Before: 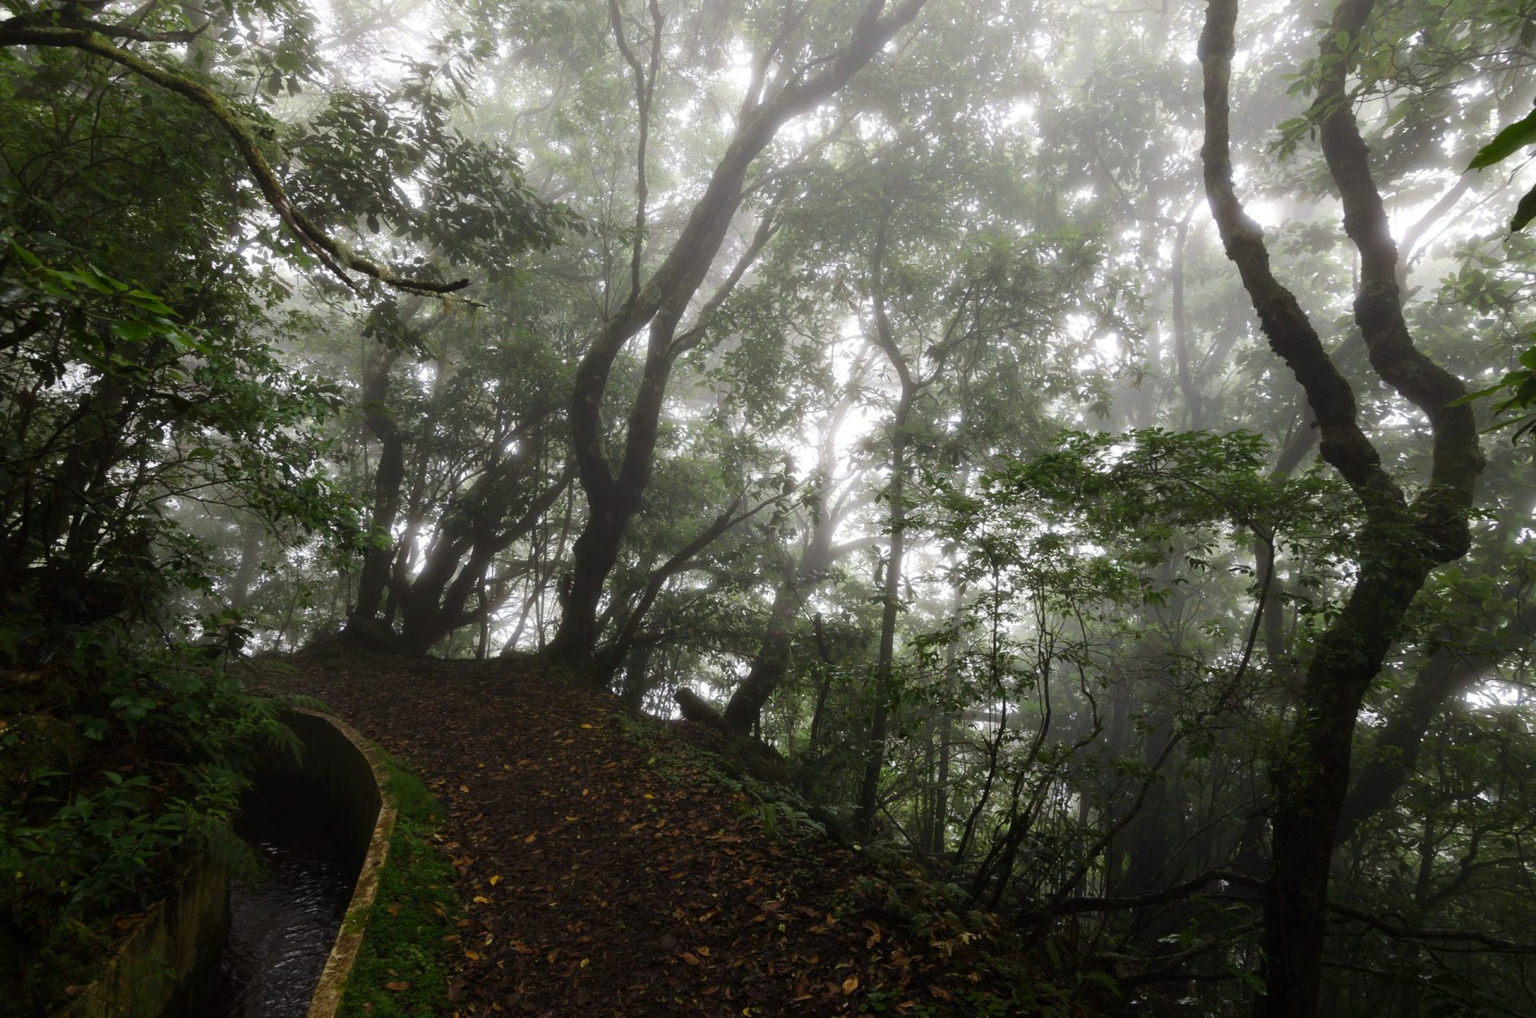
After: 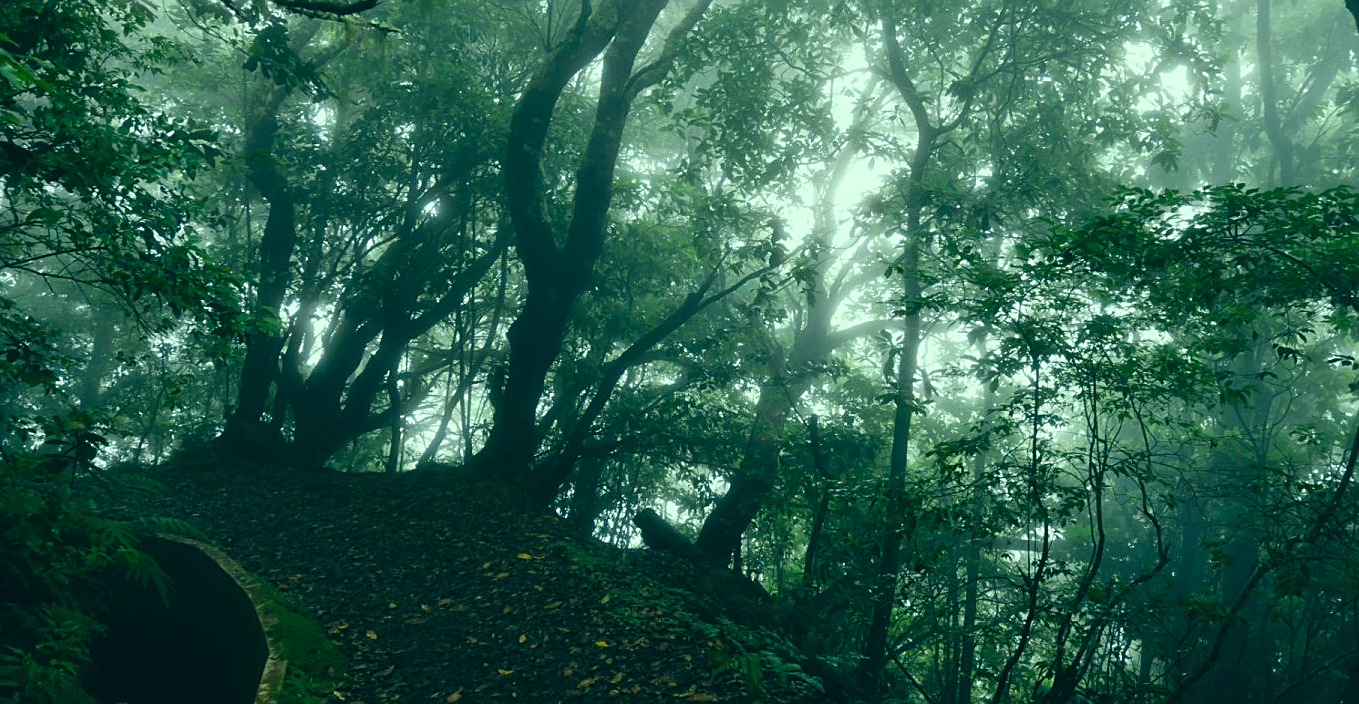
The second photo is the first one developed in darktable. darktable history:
sharpen: on, module defaults
crop: left 10.897%, top 27.62%, right 18.321%, bottom 16.973%
color correction: highlights a* -19.34, highlights b* 9.8, shadows a* -21.12, shadows b* -10.92
